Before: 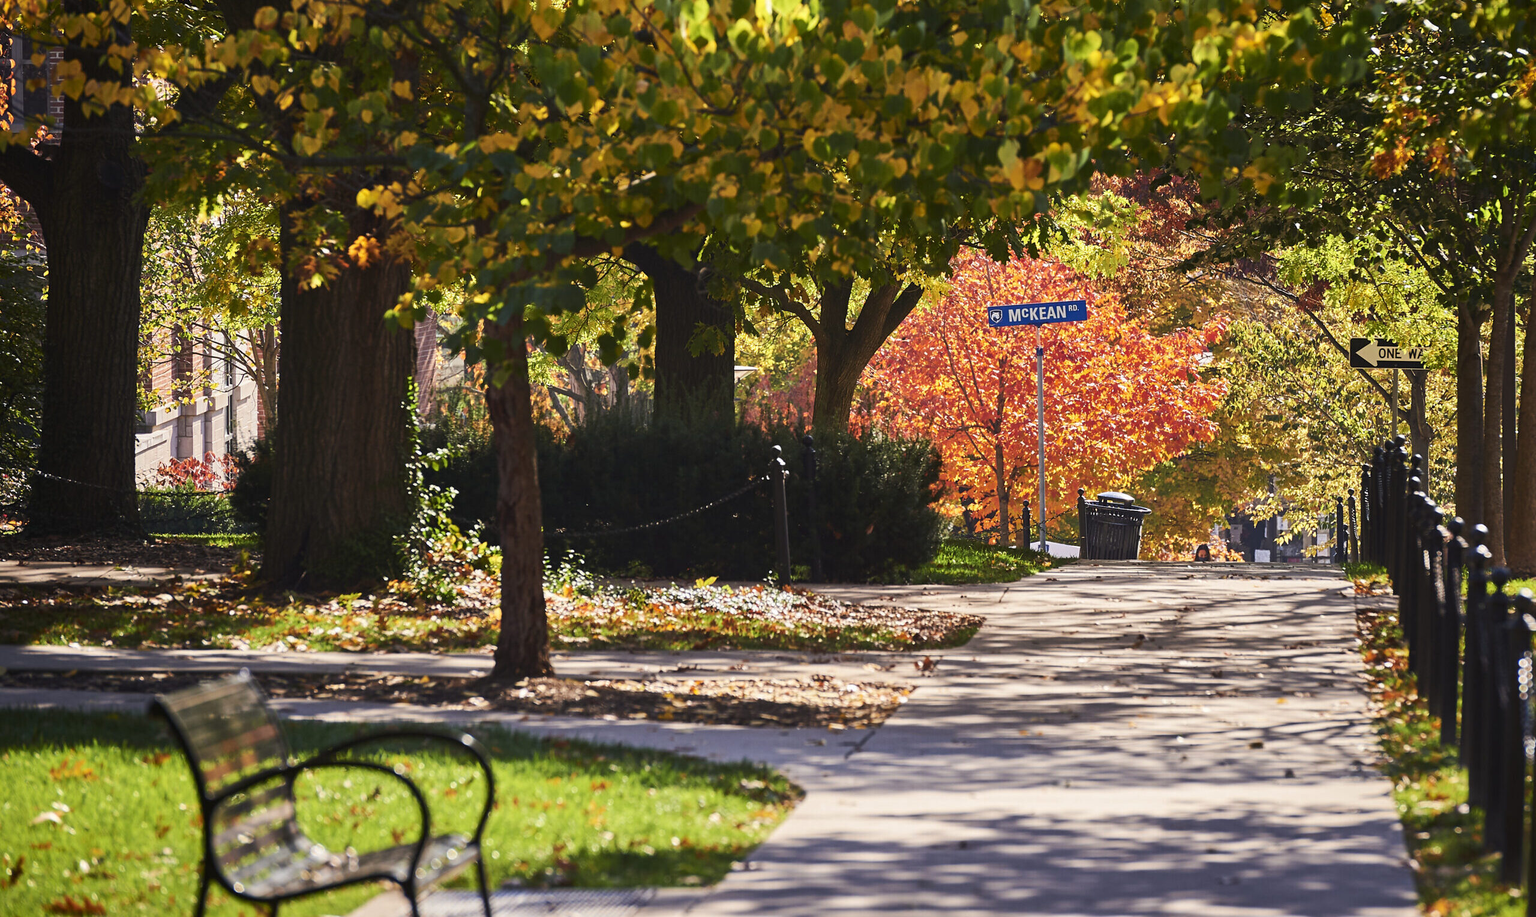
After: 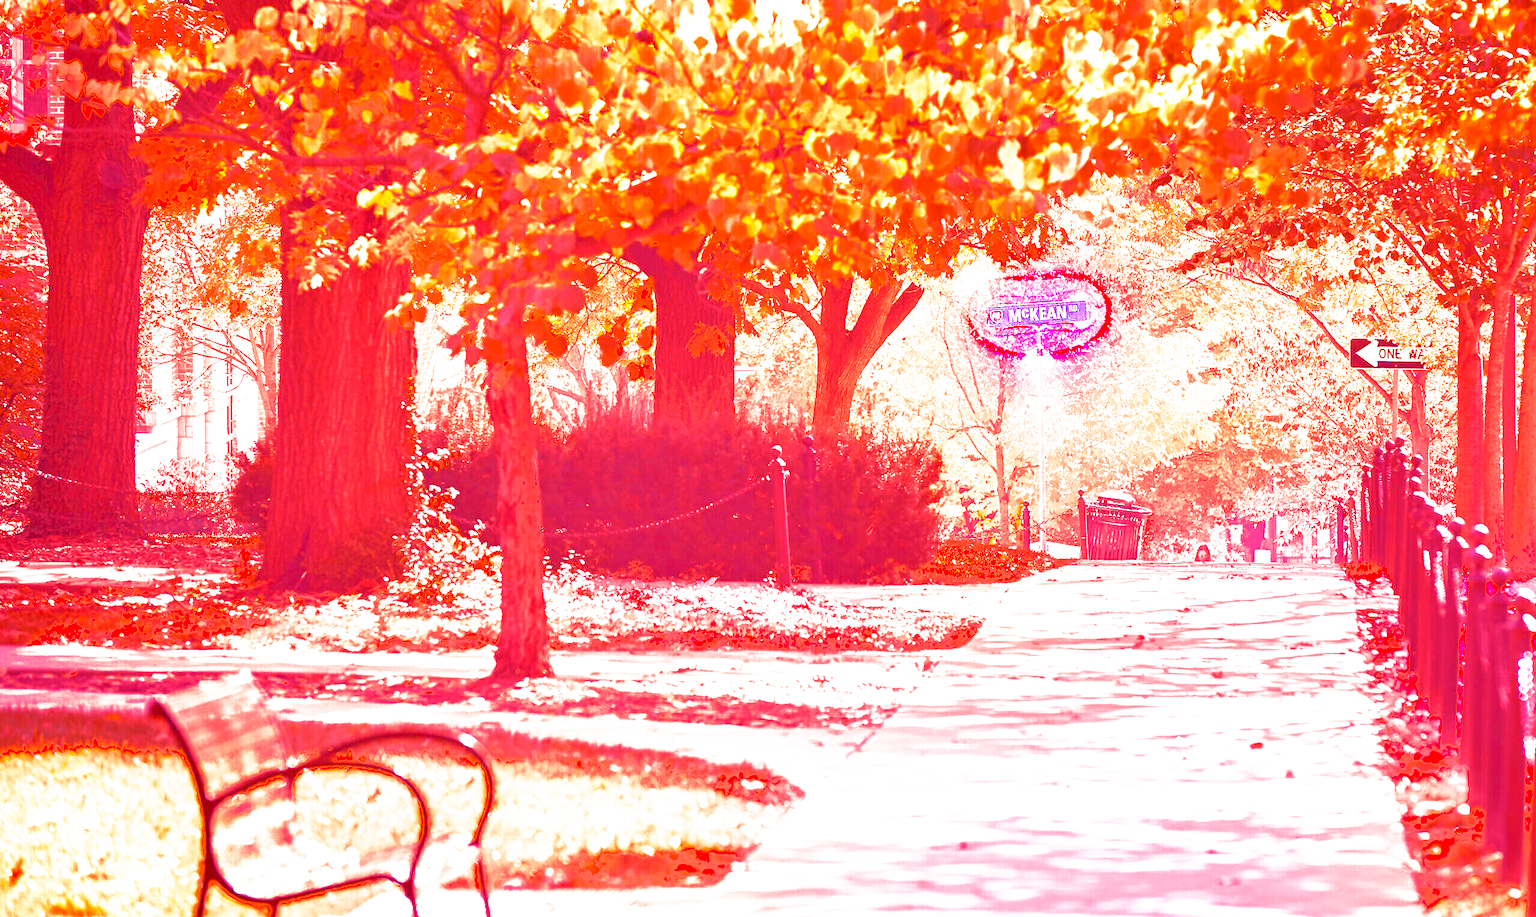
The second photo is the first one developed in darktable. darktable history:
filmic rgb: black relative exposure -16 EV, threshold -0.33 EV, transition 3.19 EV, structure ↔ texture 100%, target black luminance 0%, hardness 7.57, latitude 72.96%, contrast 0.908, highlights saturation mix 10%, shadows ↔ highlights balance -0.38%, add noise in highlights 0, preserve chrominance no, color science v4 (2020), iterations of high-quality reconstruction 10, enable highlight reconstruction true
white balance: red 4.26, blue 1.802
tone equalizer: -7 EV 0.15 EV, -6 EV 0.6 EV, -5 EV 1.15 EV, -4 EV 1.33 EV, -3 EV 1.15 EV, -2 EV 0.6 EV, -1 EV 0.15 EV, mask exposure compensation -0.5 EV
exposure: exposure 1 EV, compensate highlight preservation false
